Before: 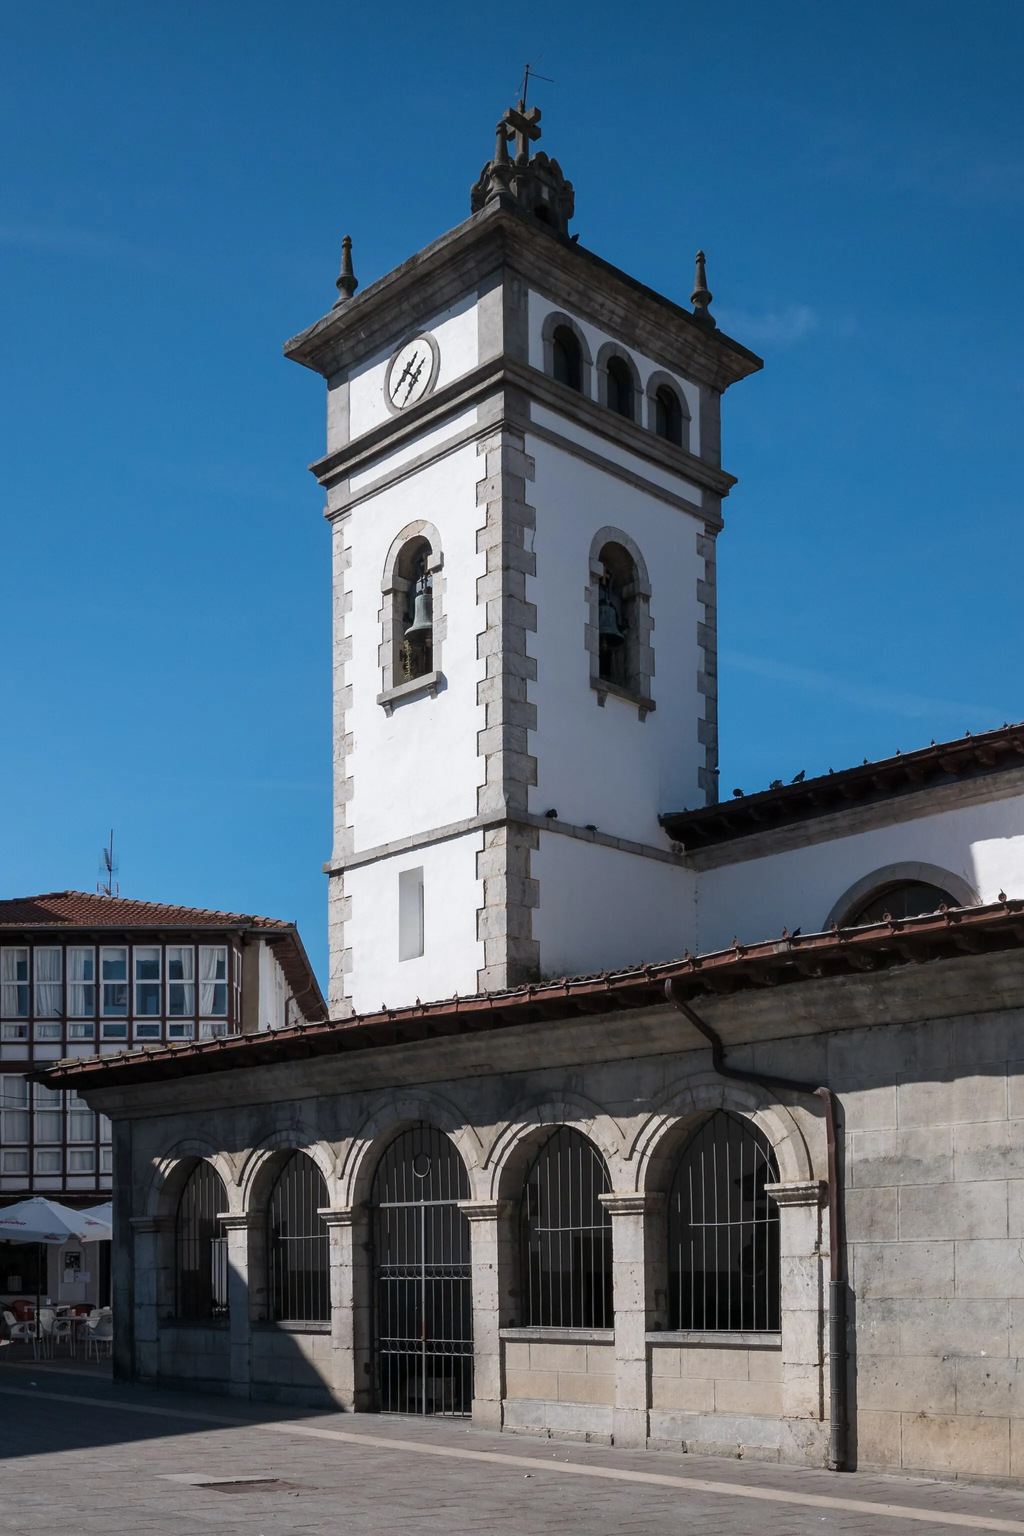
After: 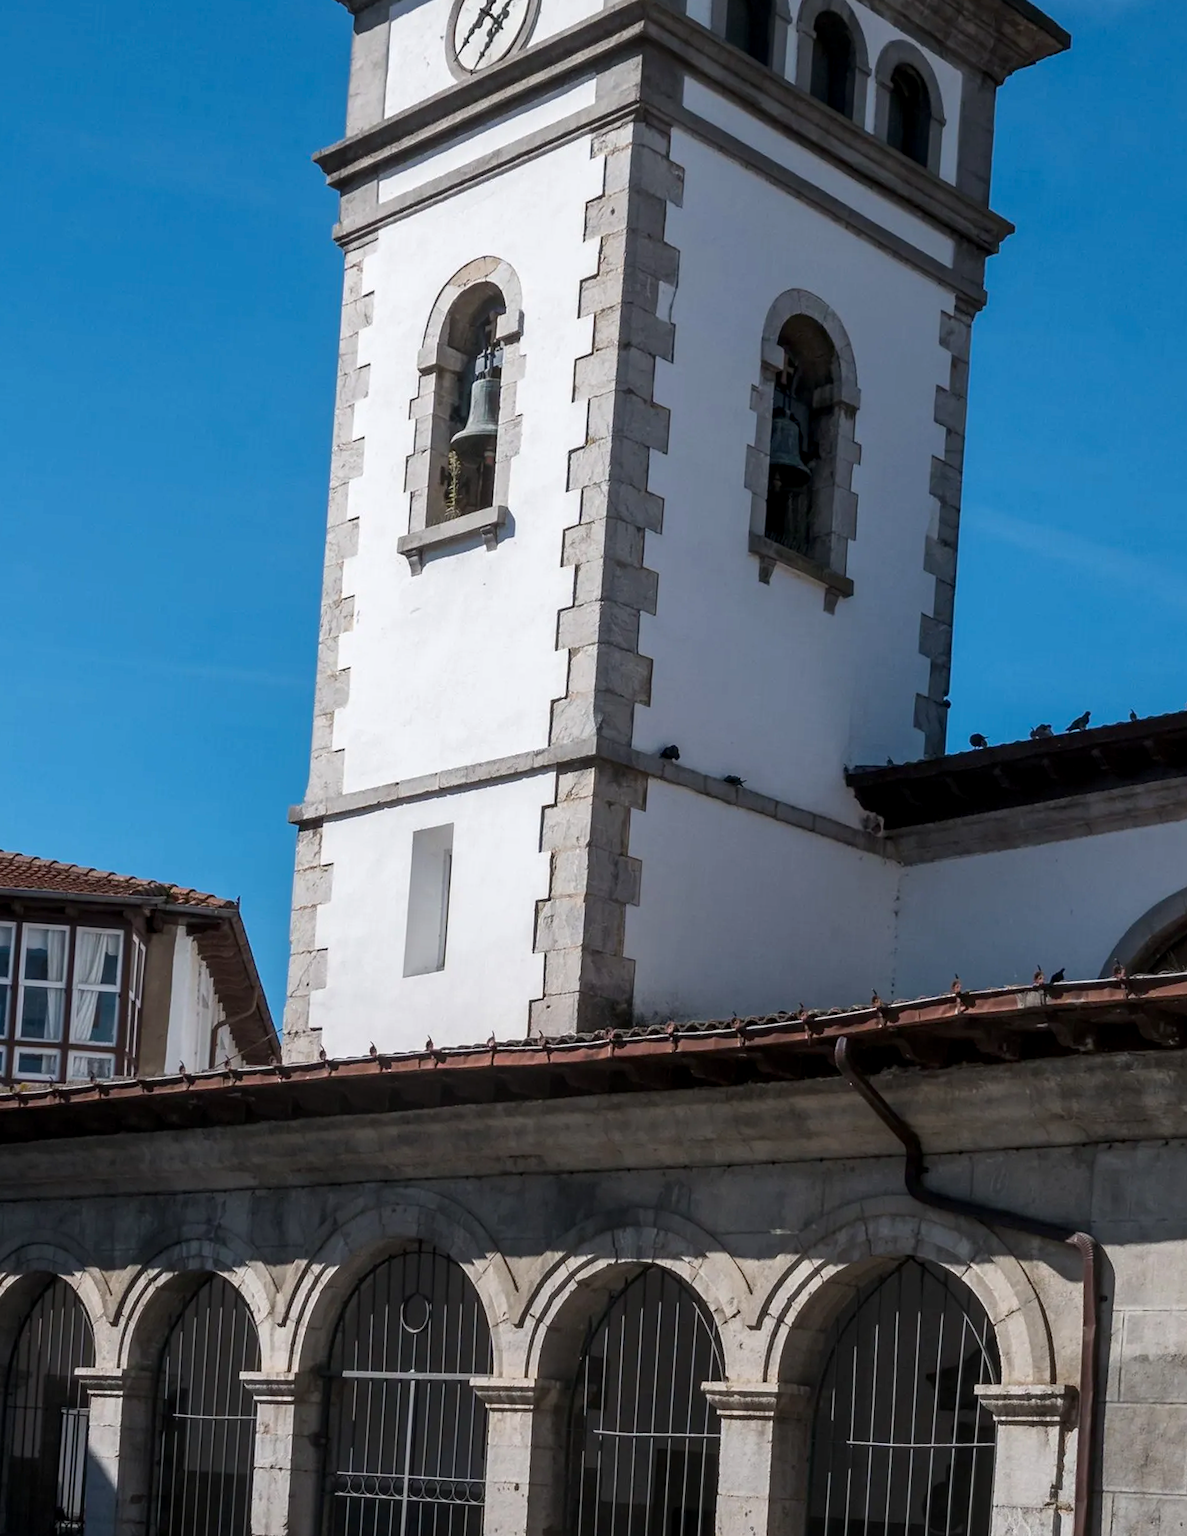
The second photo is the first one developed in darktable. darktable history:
crop and rotate: angle -4.14°, left 9.837%, top 20.518%, right 12.088%, bottom 12.106%
local contrast: on, module defaults
color balance rgb: perceptual saturation grading › global saturation 12.747%, global vibrance 5.532%
color zones: curves: ch0 [(0.25, 0.5) (0.428, 0.473) (0.75, 0.5)]; ch1 [(0.243, 0.479) (0.398, 0.452) (0.75, 0.5)]
